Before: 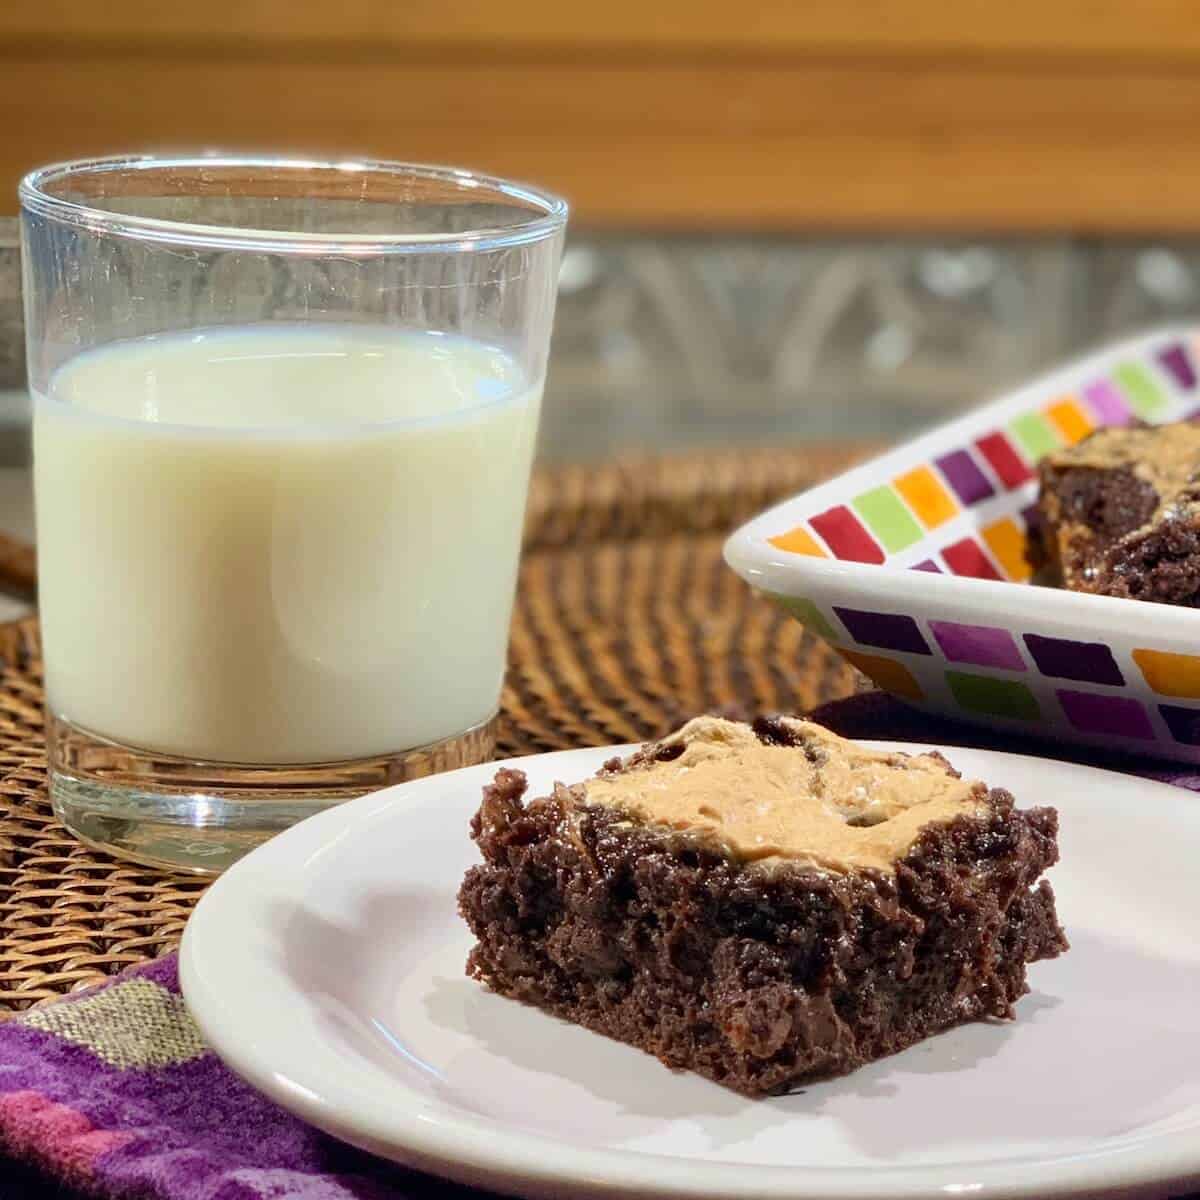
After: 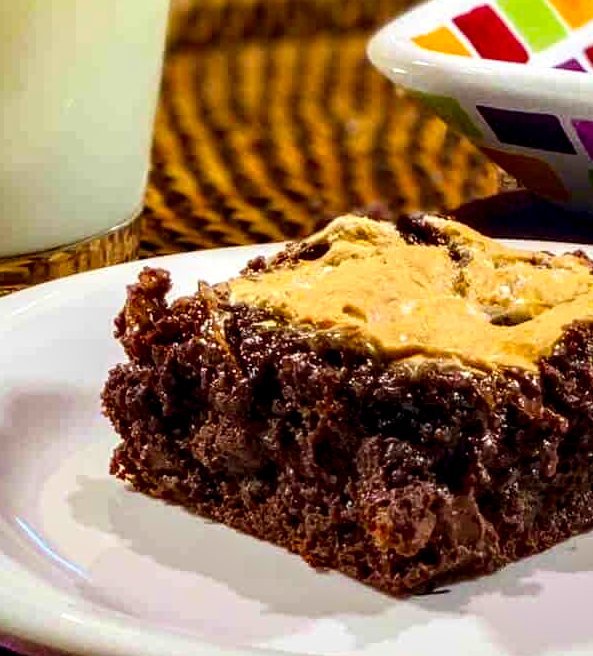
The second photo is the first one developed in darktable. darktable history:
local contrast: highlights 60%, shadows 60%, detail 160%
contrast brightness saturation: contrast 0.13, brightness -0.05, saturation 0.16
crop: left 29.672%, top 41.786%, right 20.851%, bottom 3.487%
color balance rgb: linear chroma grading › global chroma 15%, perceptual saturation grading › global saturation 30%
